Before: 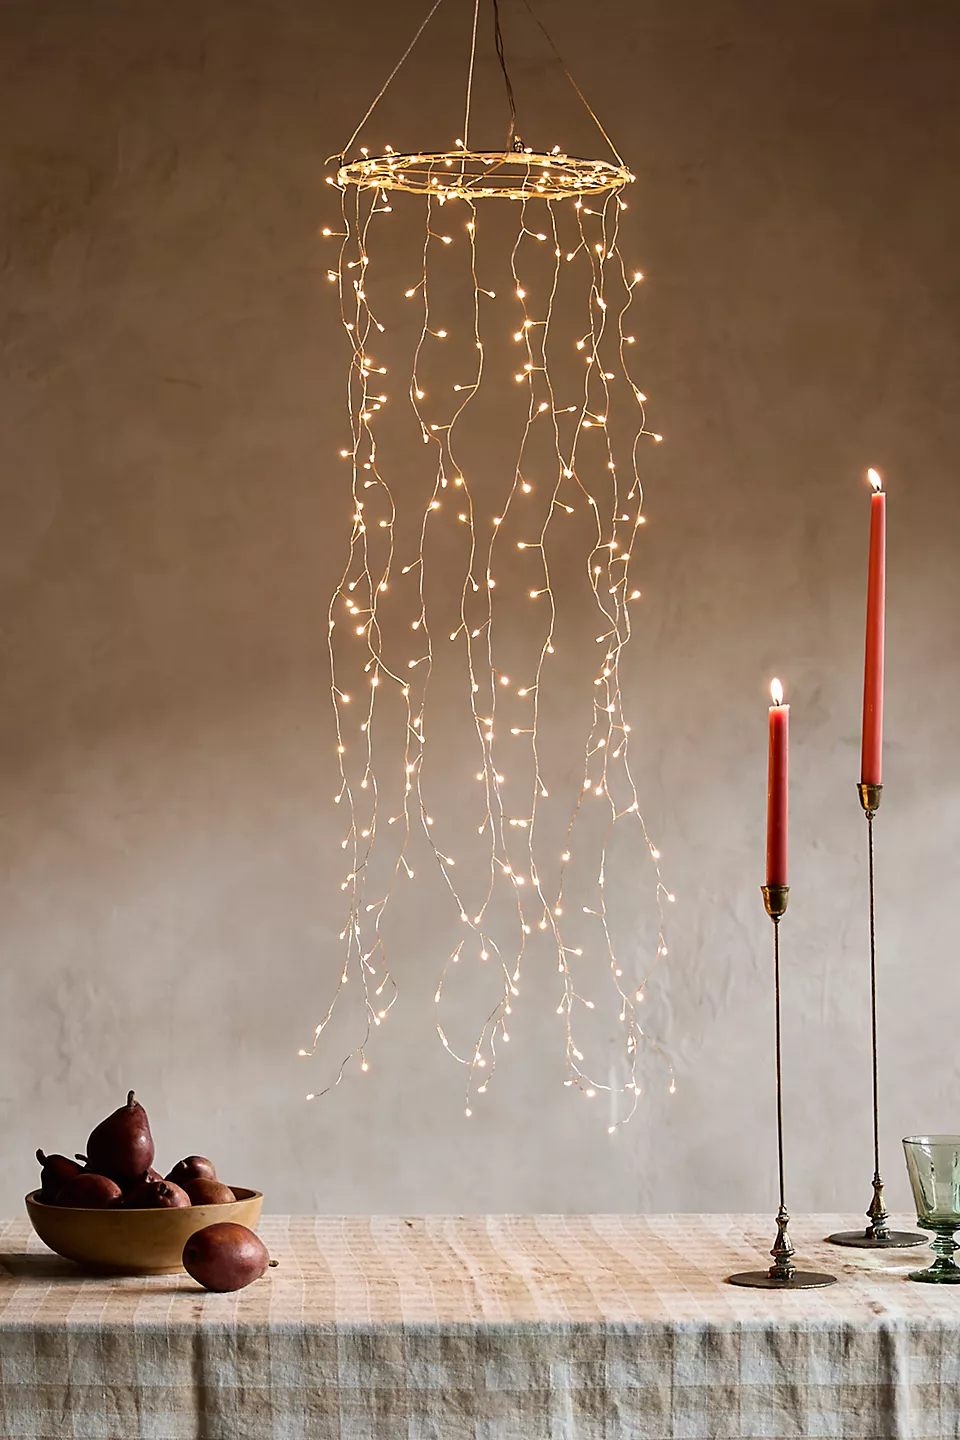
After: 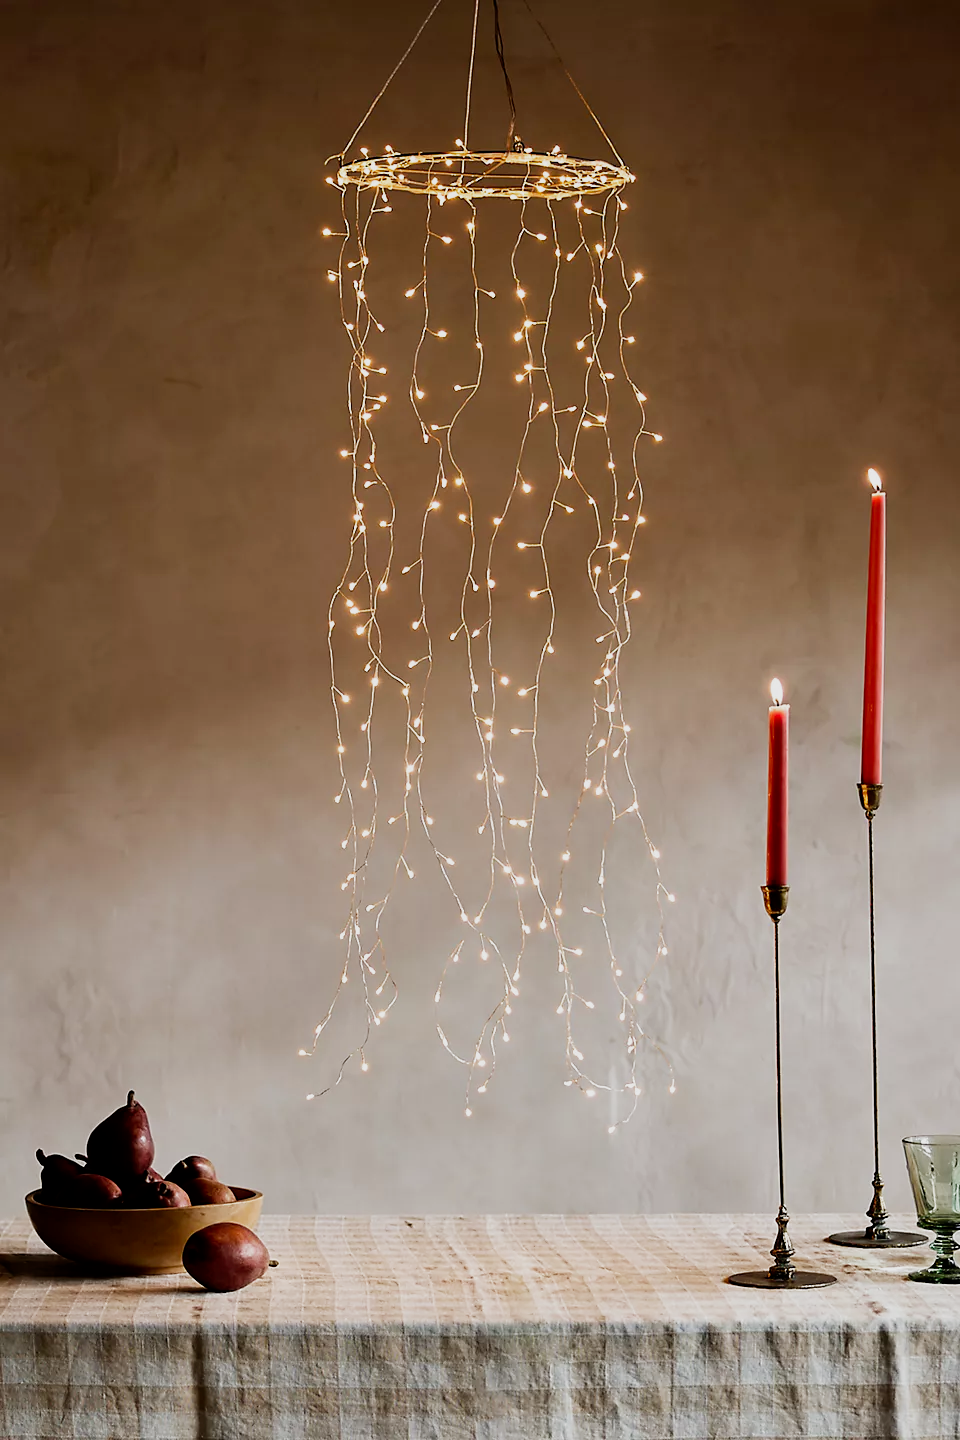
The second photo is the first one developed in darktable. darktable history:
filmic rgb: middle gray luminance 21.5%, black relative exposure -14.05 EV, white relative exposure 2.96 EV, target black luminance 0%, hardness 8.87, latitude 60.05%, contrast 1.207, highlights saturation mix 6.31%, shadows ↔ highlights balance 40.99%, add noise in highlights 0.001, preserve chrominance no, color science v3 (2019), use custom middle-gray values true, contrast in highlights soft
